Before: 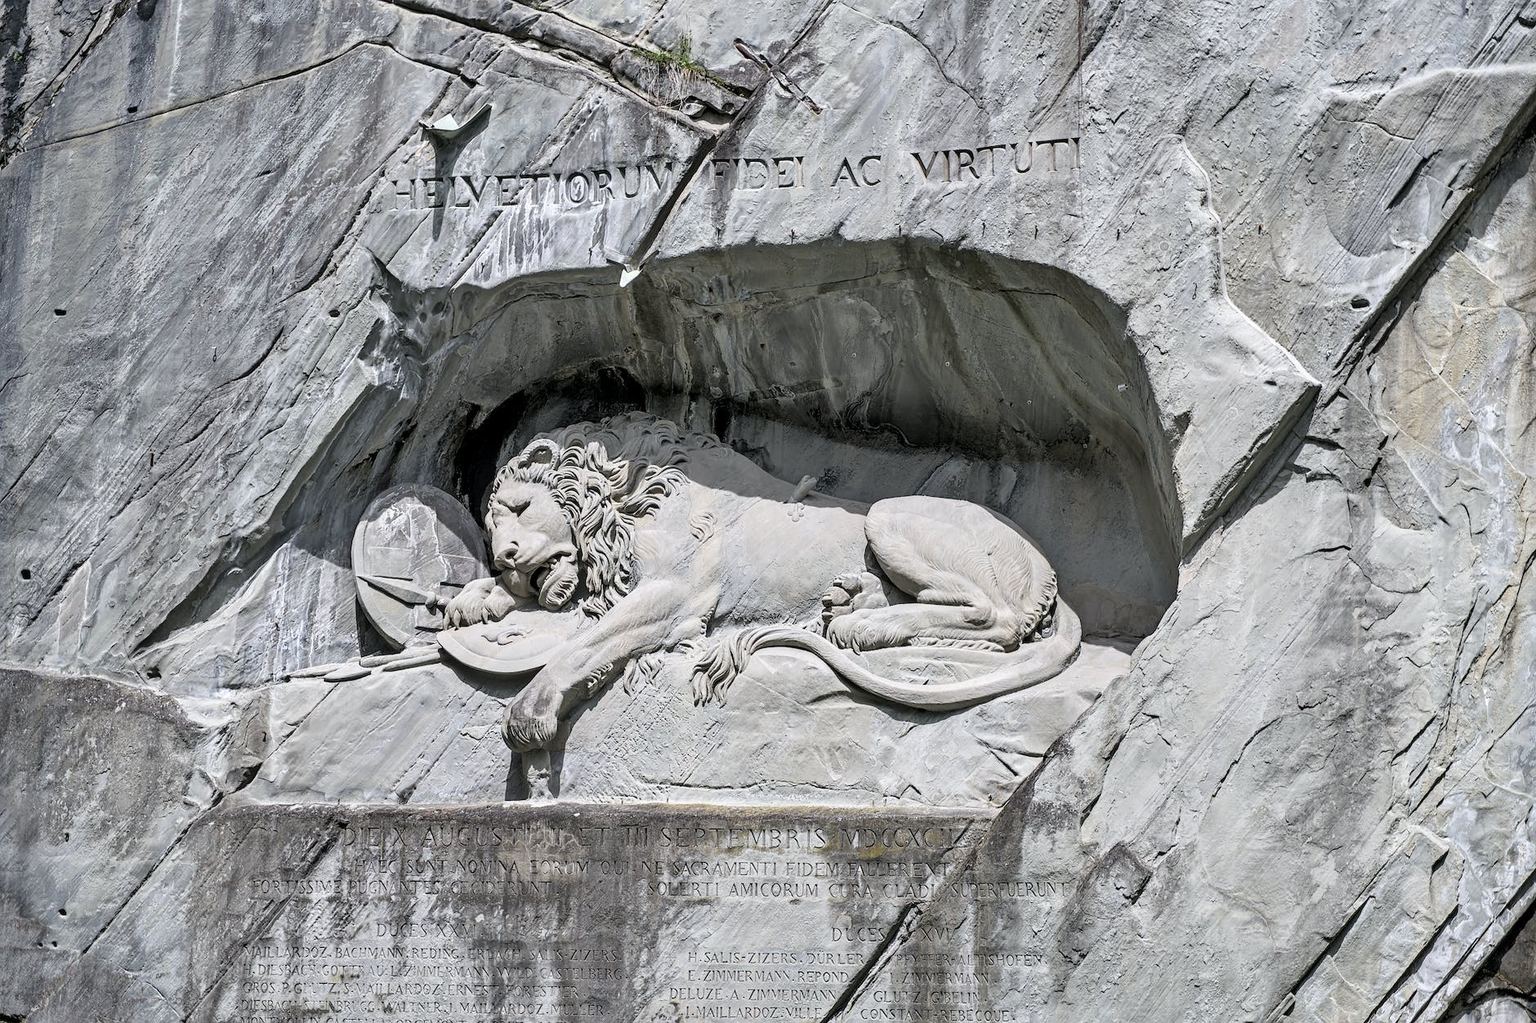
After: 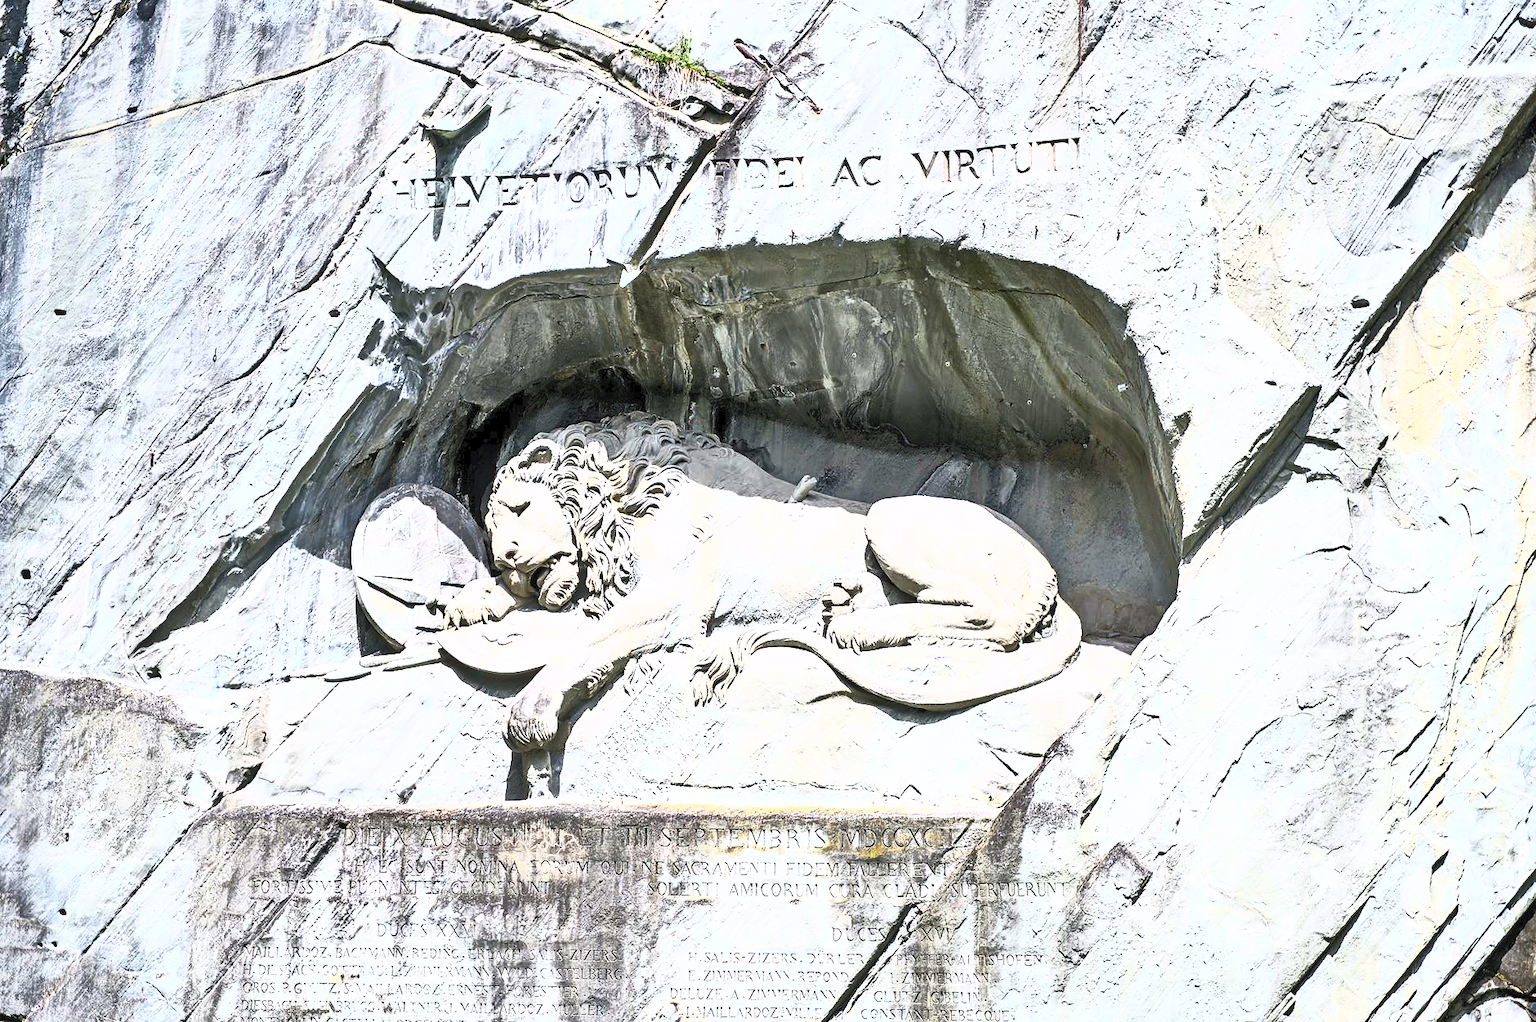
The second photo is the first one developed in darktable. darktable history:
contrast brightness saturation: contrast 0.988, brightness 0.981, saturation 0.996
